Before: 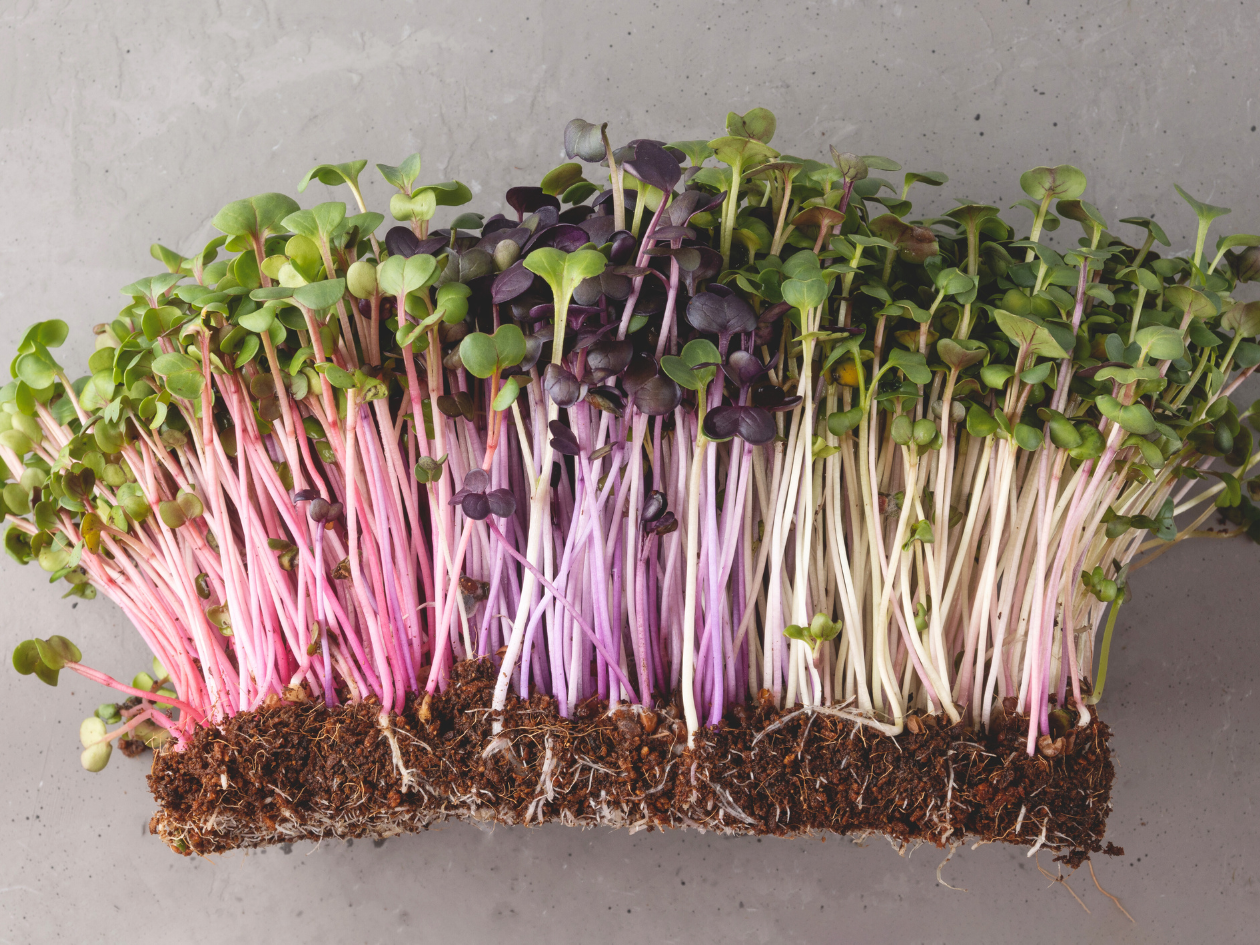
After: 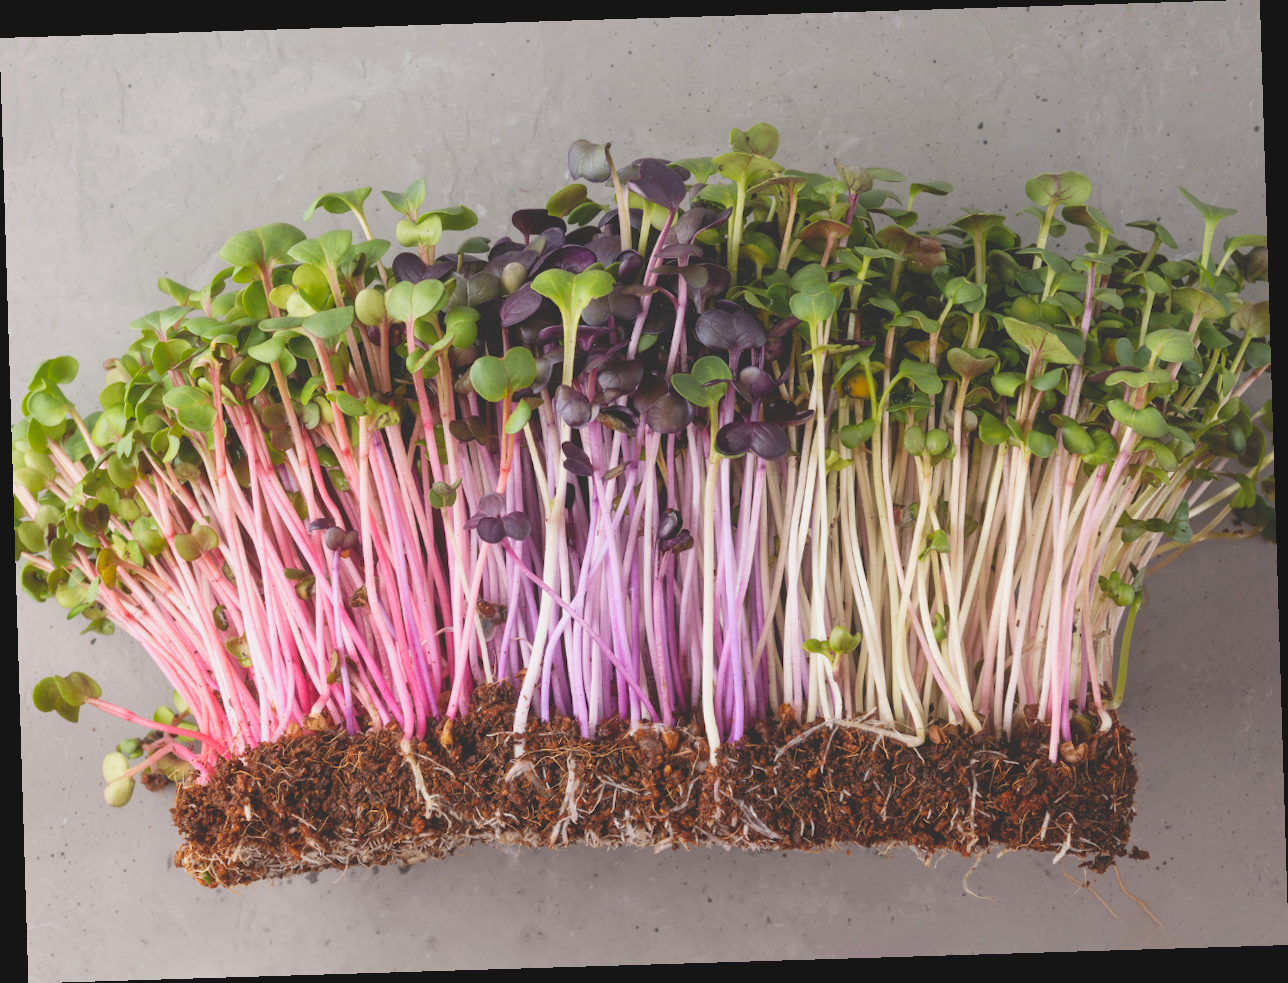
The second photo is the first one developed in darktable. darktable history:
contrast brightness saturation: contrast -0.1, brightness 0.05, saturation 0.08
rotate and perspective: rotation -1.75°, automatic cropping off
